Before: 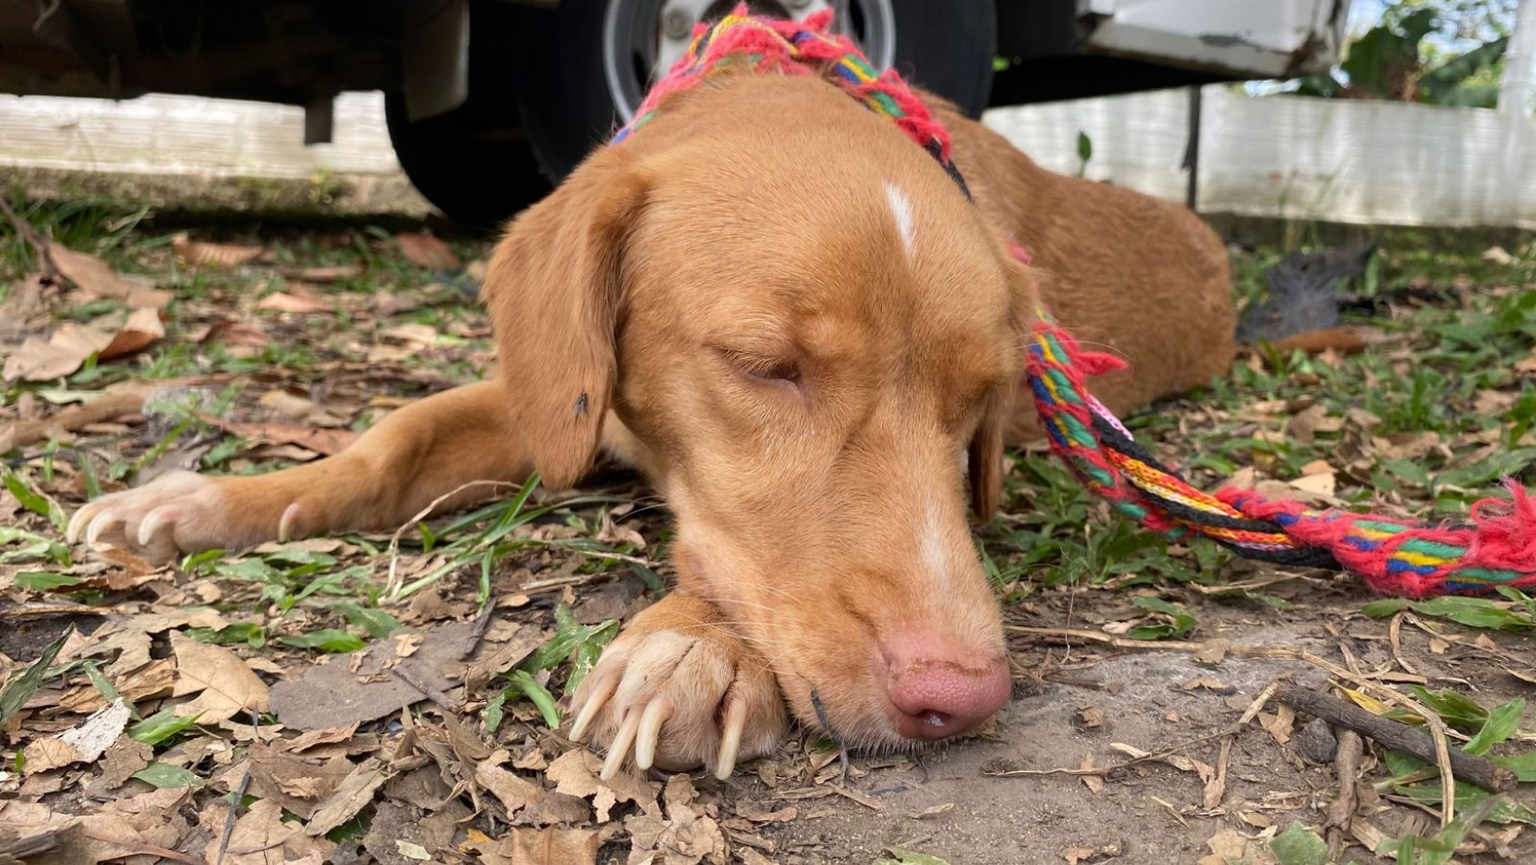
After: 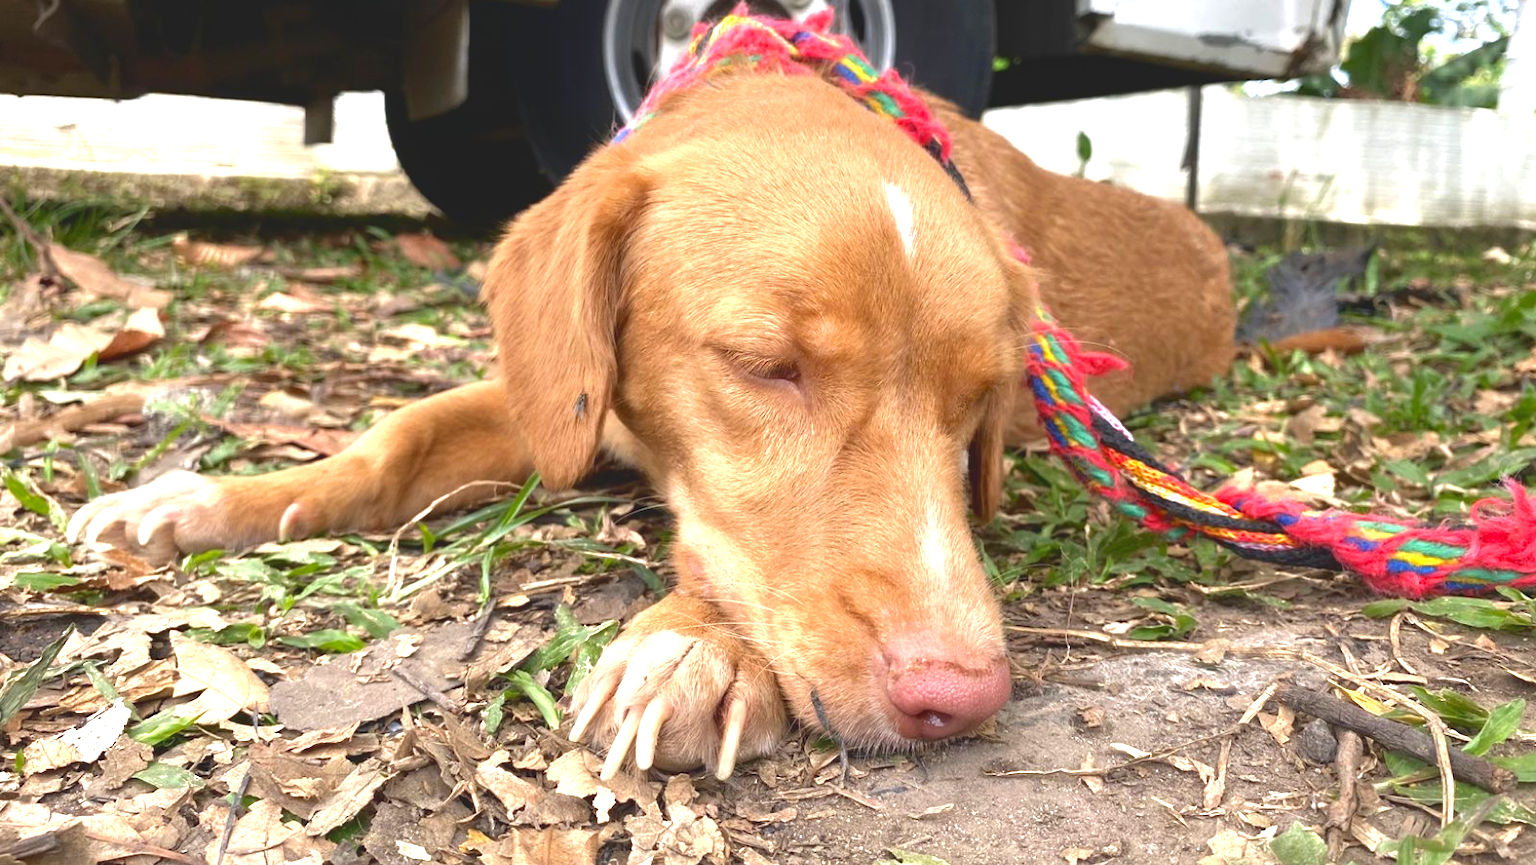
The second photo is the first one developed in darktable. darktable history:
exposure: black level correction 0, exposure 1.001 EV
tone curve: curves: ch0 [(0, 0) (0.003, 0.126) (0.011, 0.129) (0.025, 0.133) (0.044, 0.143) (0.069, 0.155) (0.1, 0.17) (0.136, 0.189) (0.177, 0.217) (0.224, 0.25) (0.277, 0.293) (0.335, 0.346) (0.399, 0.398) (0.468, 0.456) (0.543, 0.517) (0.623, 0.583) (0.709, 0.659) (0.801, 0.756) (0.898, 0.856) (1, 1)], color space Lab, independent channels, preserve colors none
